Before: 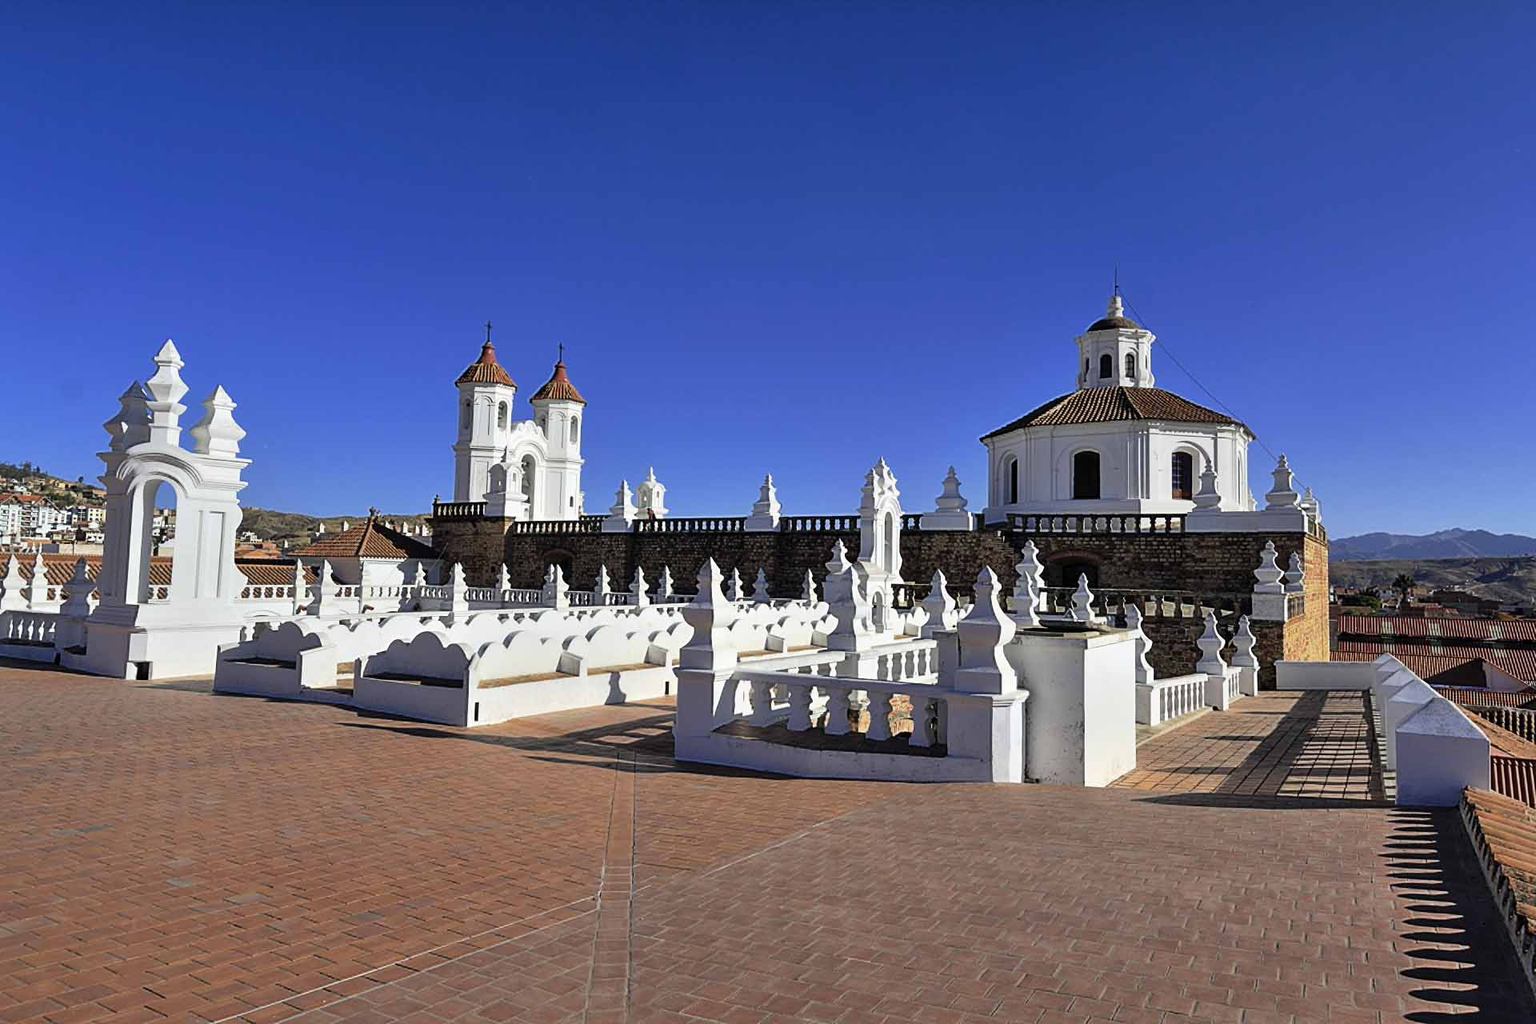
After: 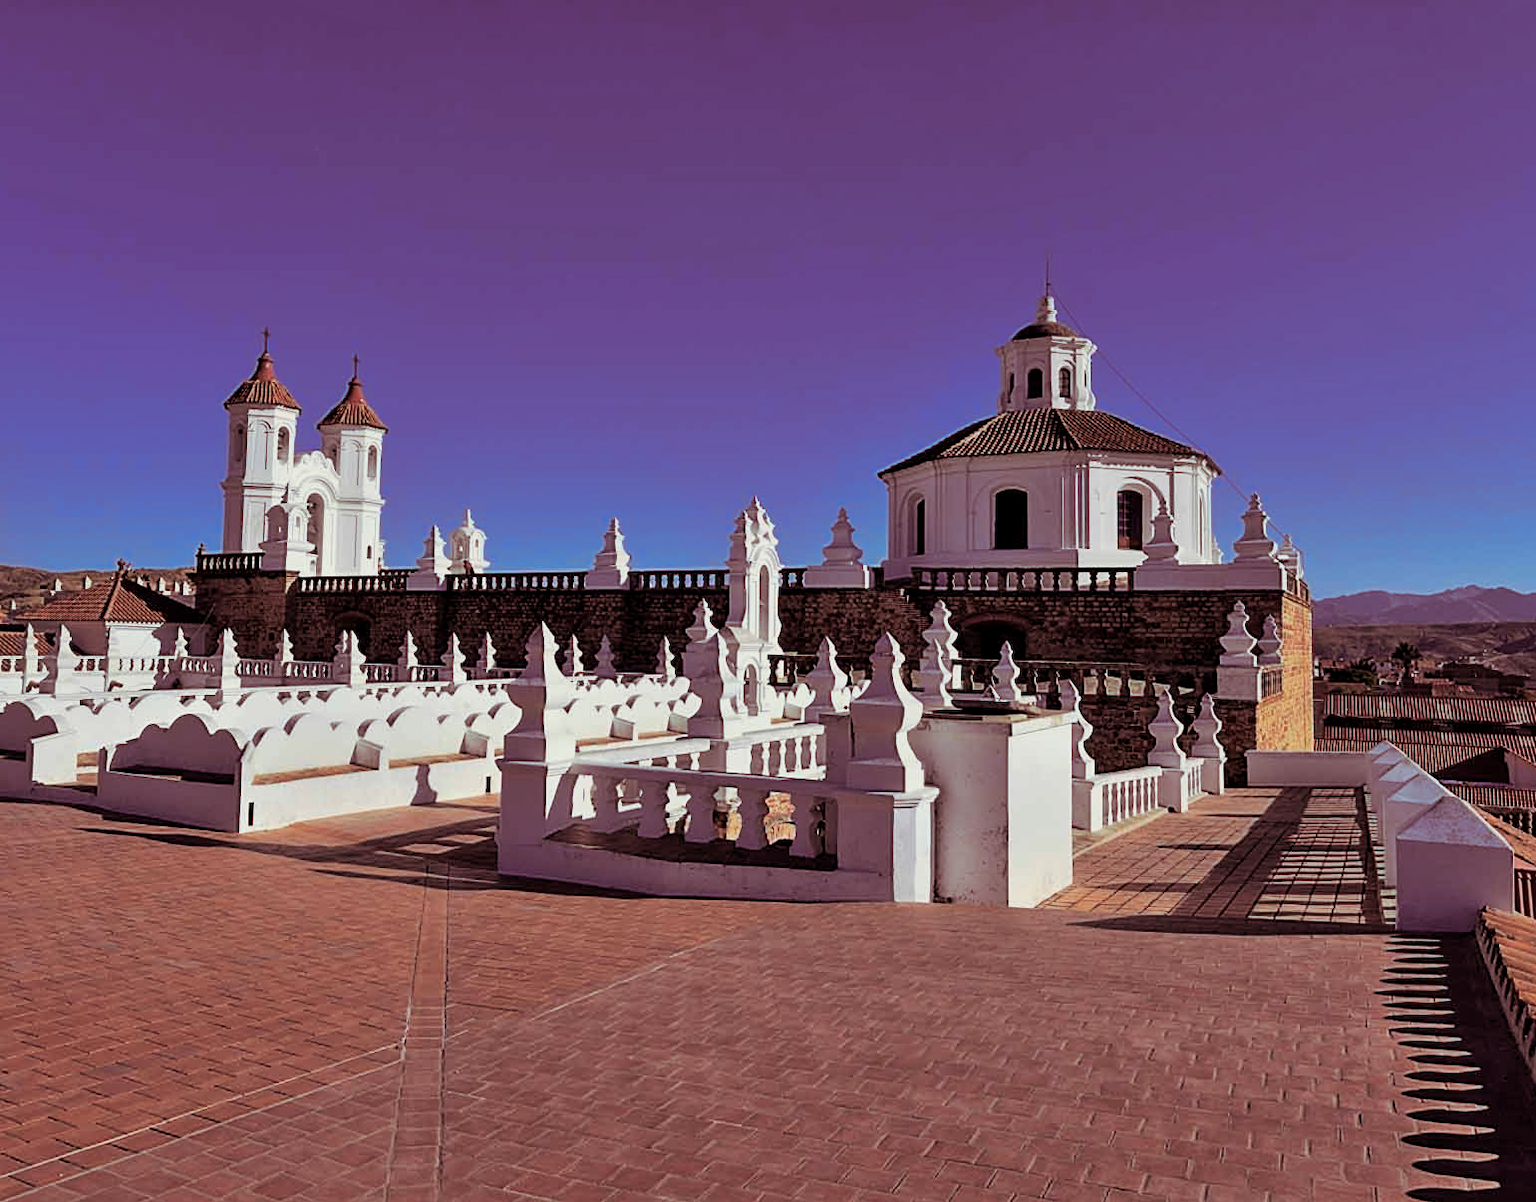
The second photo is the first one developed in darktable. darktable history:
contrast brightness saturation: contrast 0.14
crop and rotate: left 17.959%, top 5.771%, right 1.742%
exposure: black level correction 0.001, exposure 0.014 EV, compensate highlight preservation false
split-toning: on, module defaults
tone equalizer: -8 EV 0.25 EV, -7 EV 0.417 EV, -6 EV 0.417 EV, -5 EV 0.25 EV, -3 EV -0.25 EV, -2 EV -0.417 EV, -1 EV -0.417 EV, +0 EV -0.25 EV, edges refinement/feathering 500, mask exposure compensation -1.57 EV, preserve details guided filter
